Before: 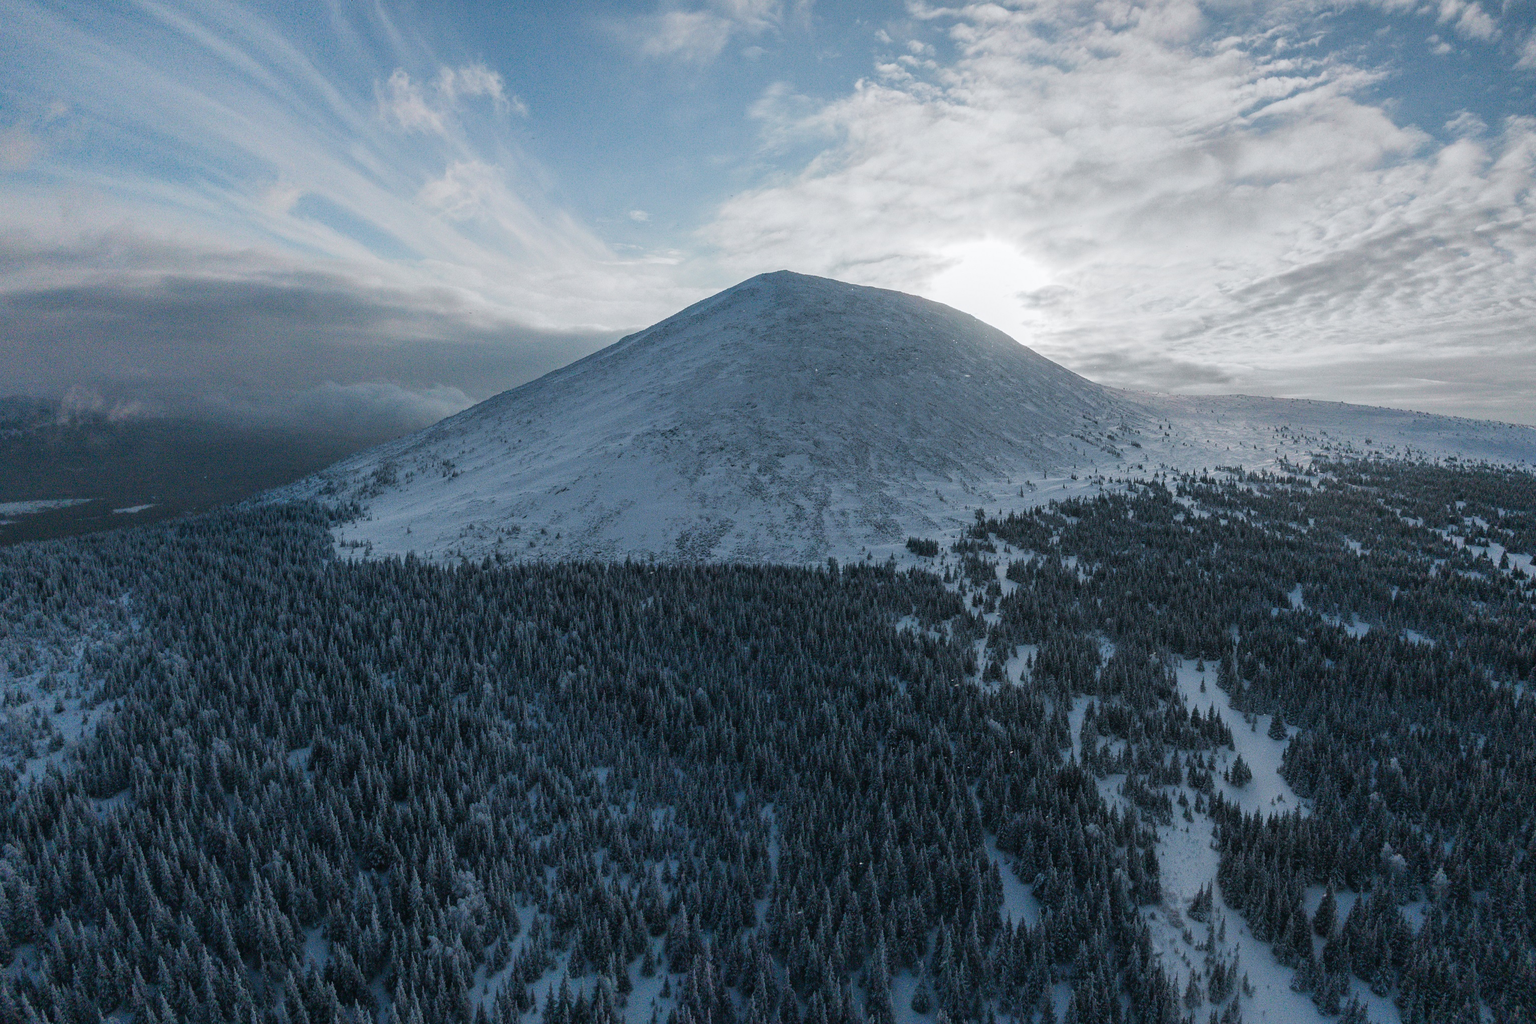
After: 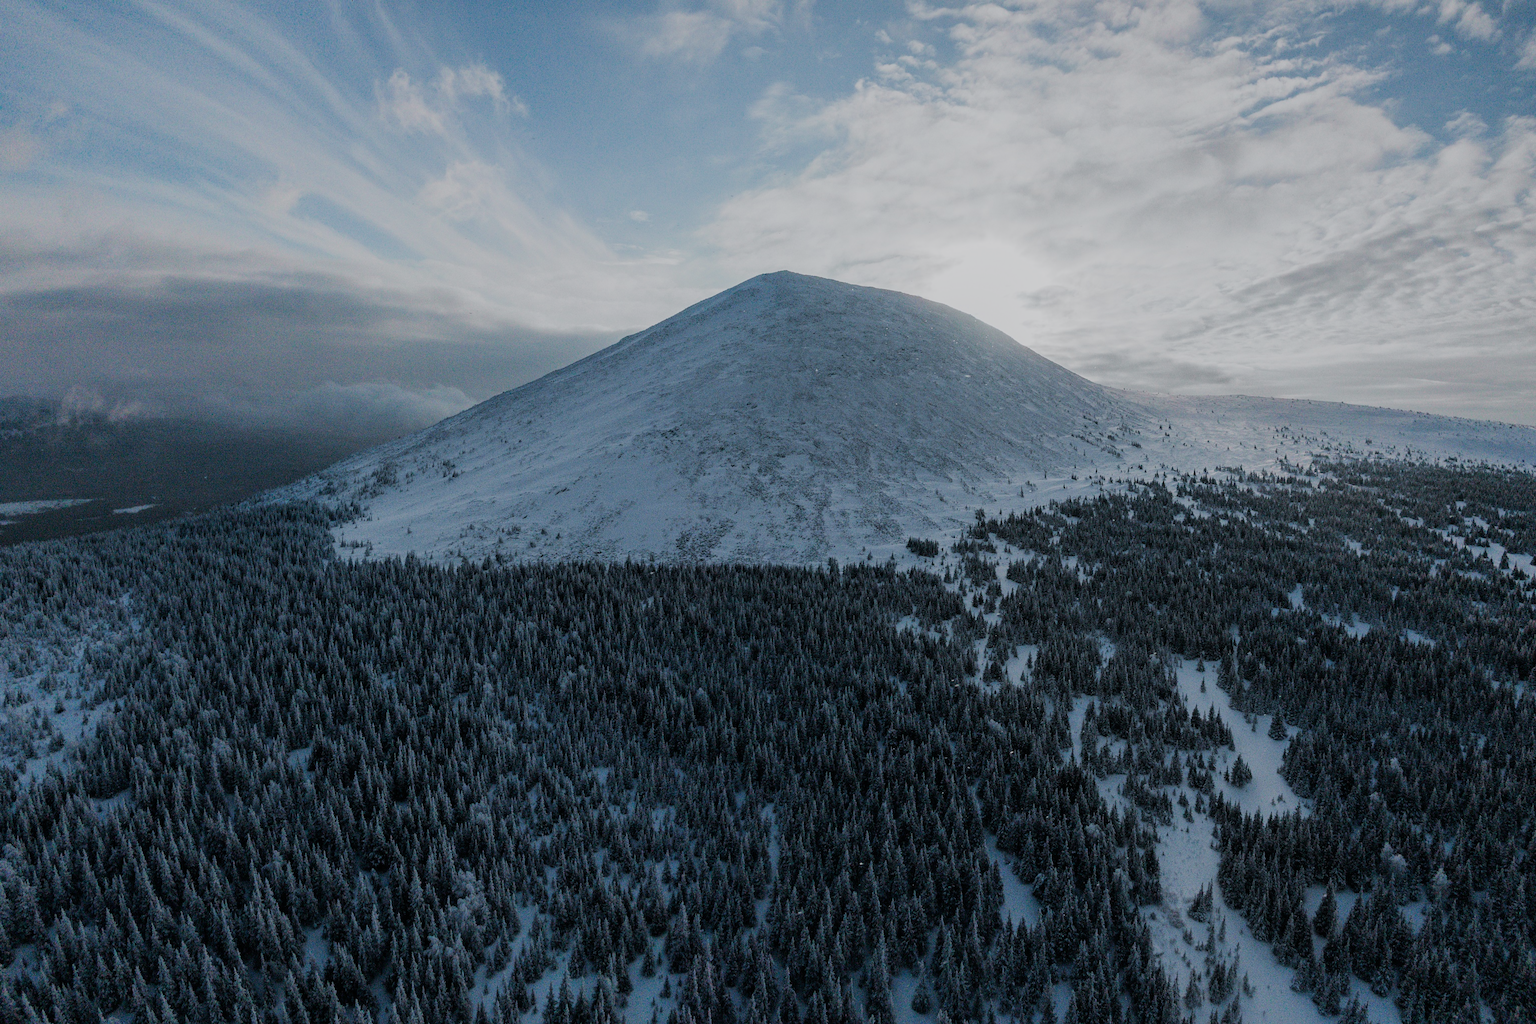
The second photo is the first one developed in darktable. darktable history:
filmic rgb: black relative exposure -7.16 EV, white relative exposure 5.36 EV, hardness 3.03
